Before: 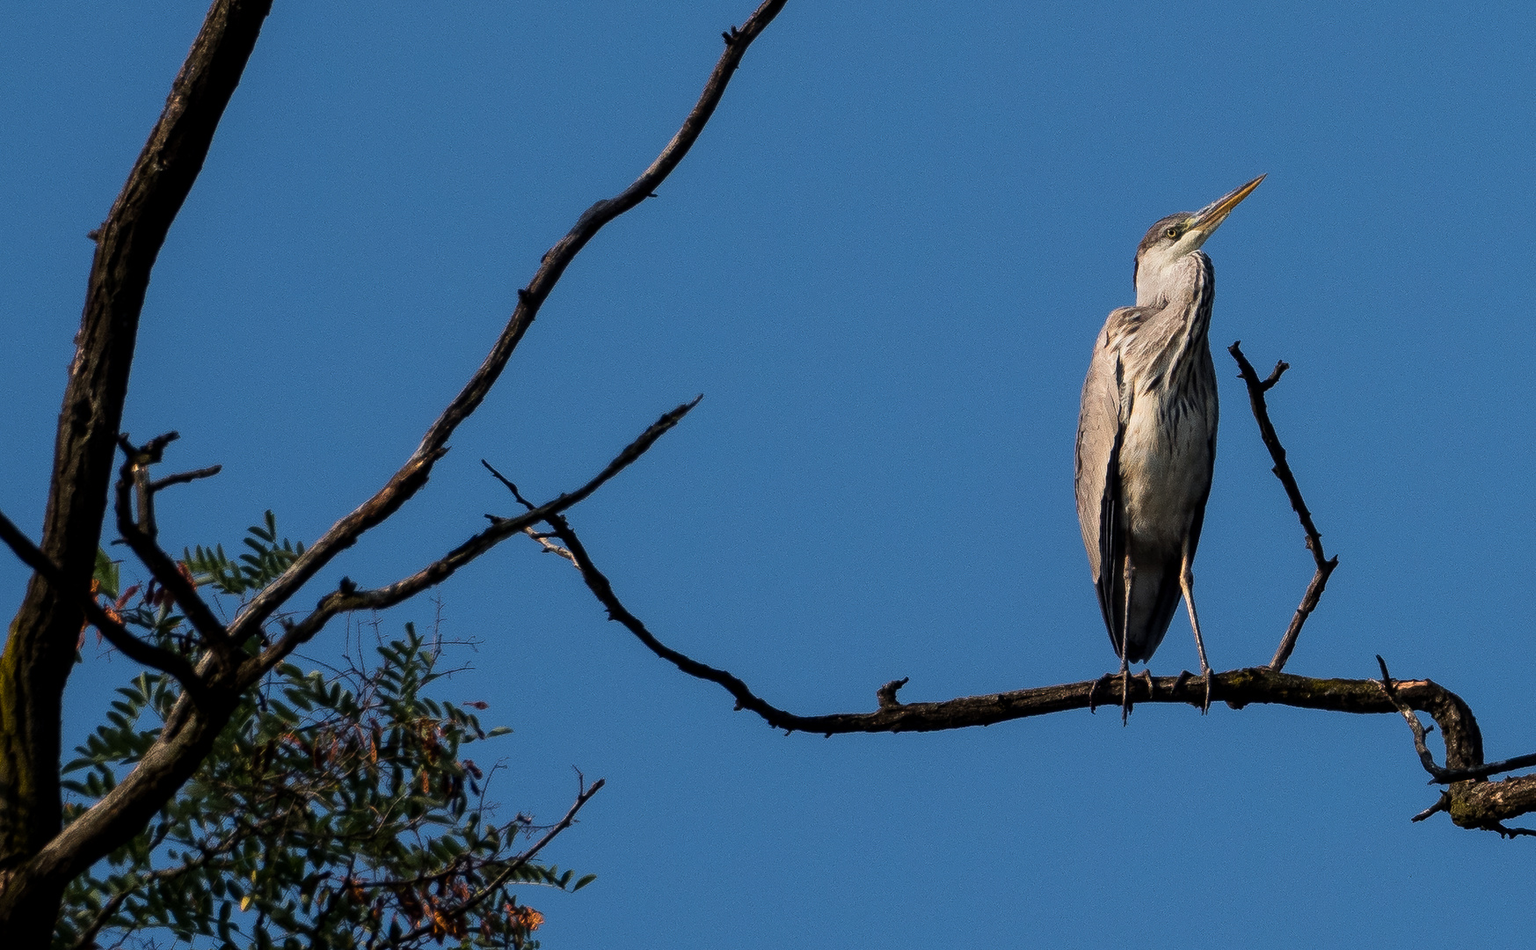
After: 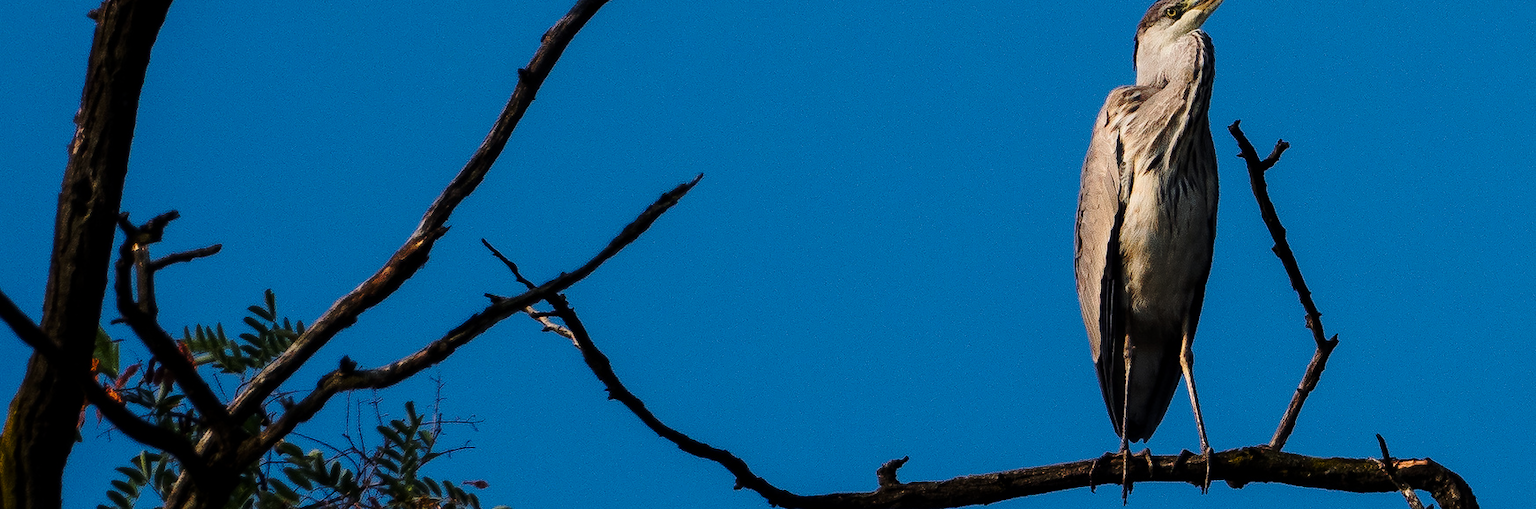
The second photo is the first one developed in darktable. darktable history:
crop and rotate: top 23.262%, bottom 23.086%
contrast brightness saturation: saturation 0.125
base curve: curves: ch0 [(0, 0) (0.073, 0.04) (0.157, 0.139) (0.492, 0.492) (0.758, 0.758) (1, 1)], preserve colors none
